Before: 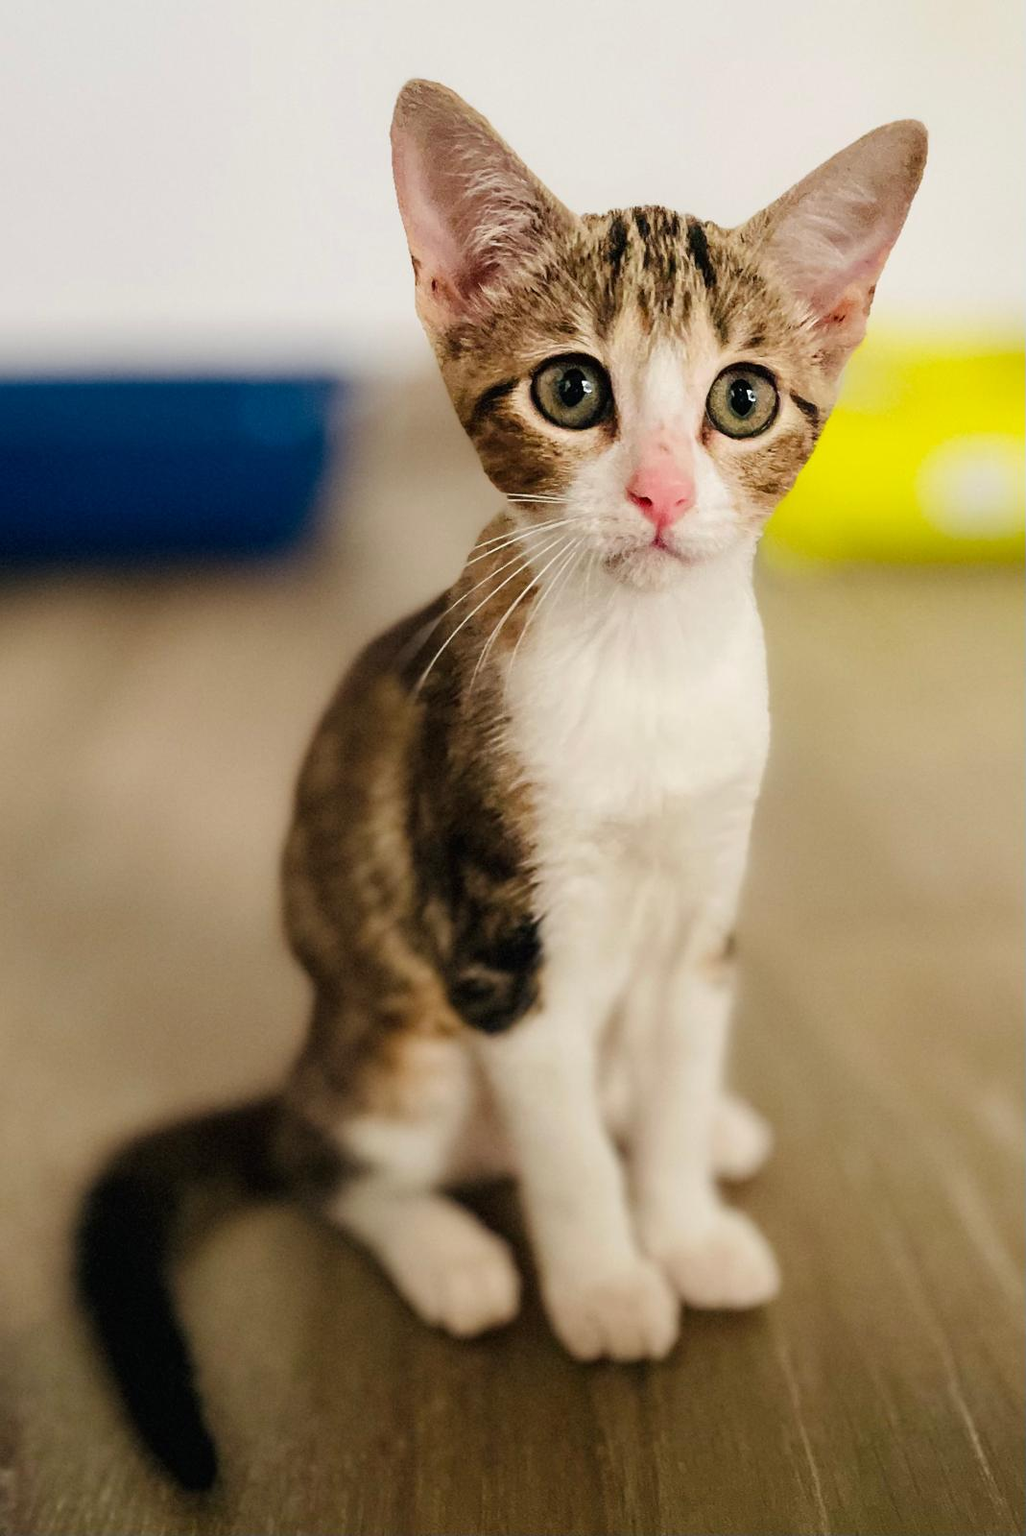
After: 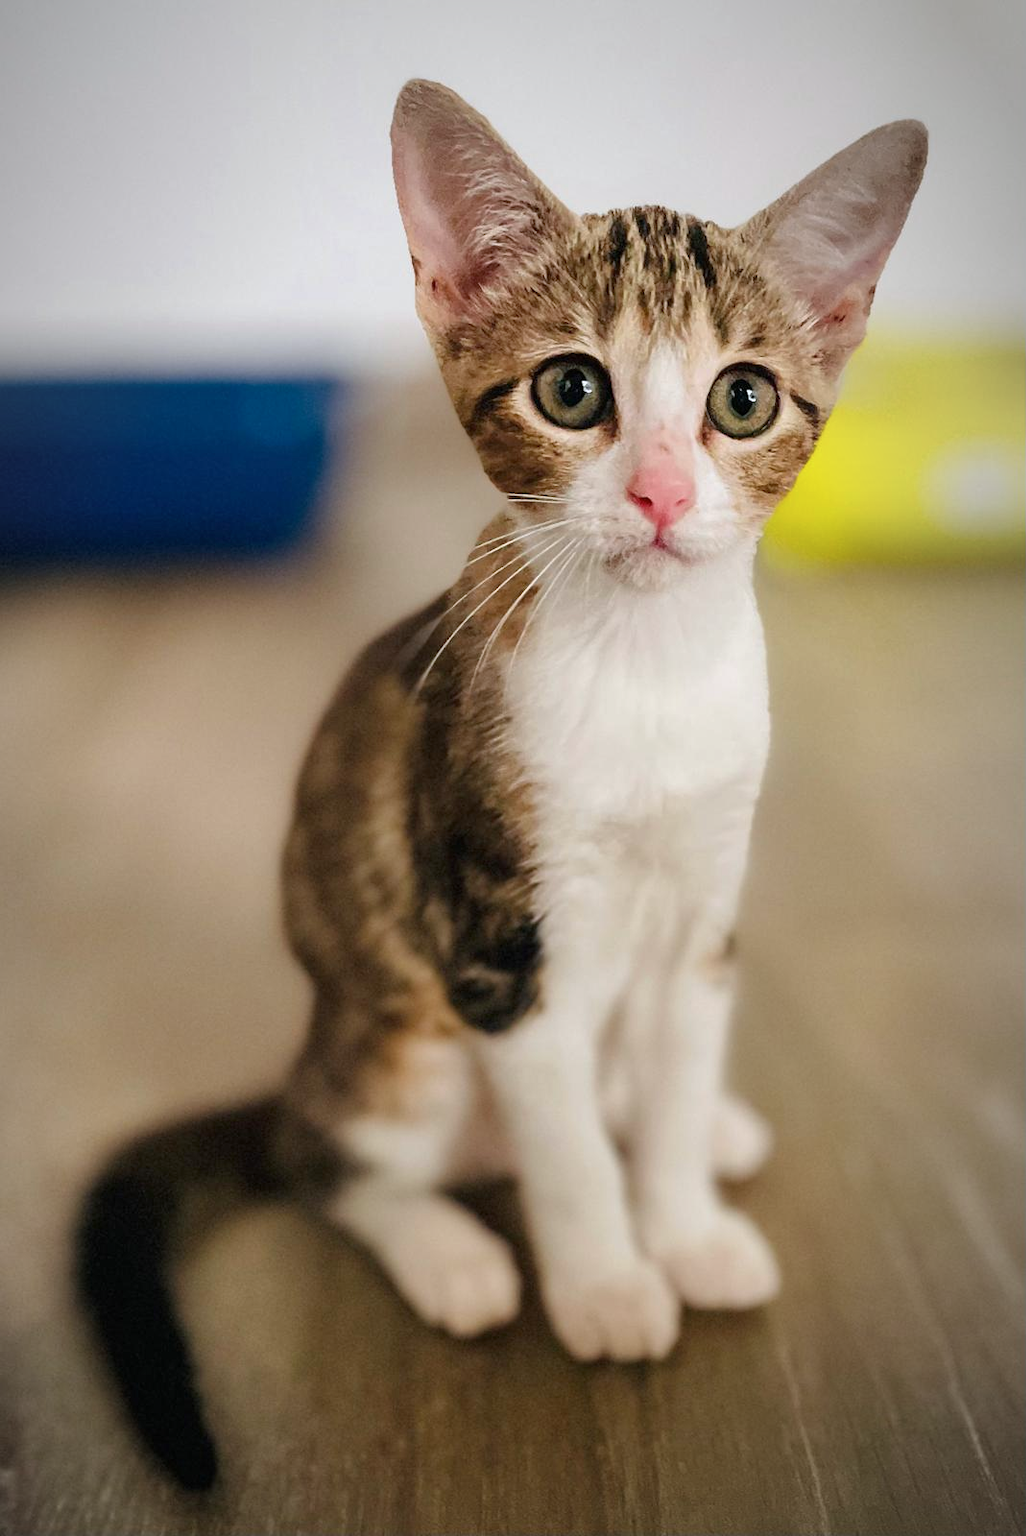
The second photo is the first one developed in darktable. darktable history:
vignetting: fall-off radius 60.23%, center (-0.077, 0.066), automatic ratio true
tone curve: curves: ch0 [(0, 0) (0.641, 0.595) (1, 1)], color space Lab, linked channels
color correction: highlights a* -0.16, highlights b* -5.58, shadows a* -0.139, shadows b* -0.08
tone equalizer: -8 EV 0.016 EV, -7 EV -0.02 EV, -6 EV 0.019 EV, -5 EV 0.038 EV, -4 EV 0.304 EV, -3 EV 0.654 EV, -2 EV 0.557 EV, -1 EV 0.194 EV, +0 EV 0.034 EV, smoothing diameter 24.92%, edges refinement/feathering 11.31, preserve details guided filter
